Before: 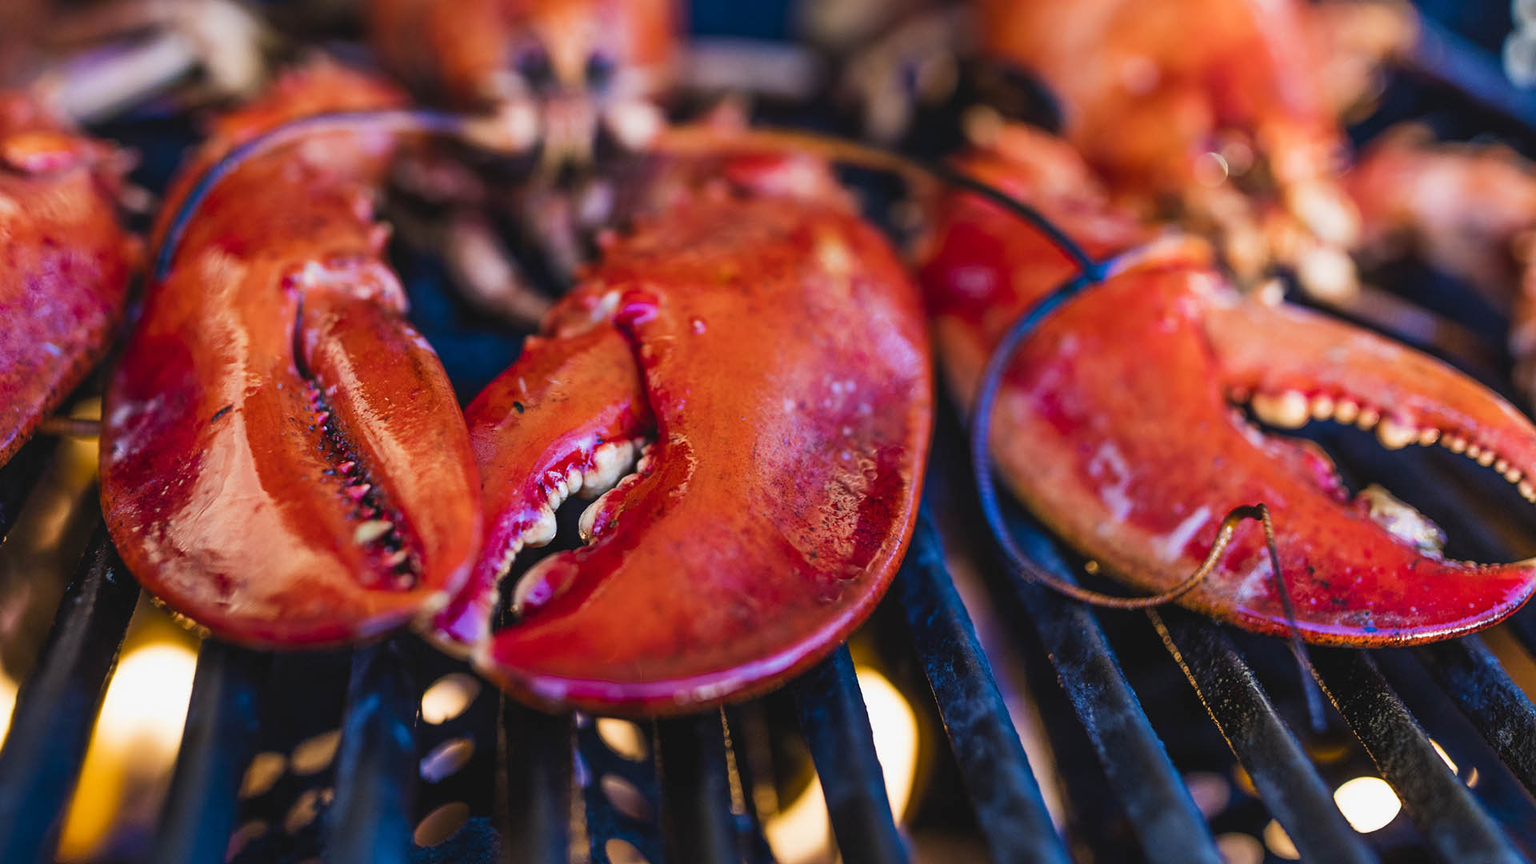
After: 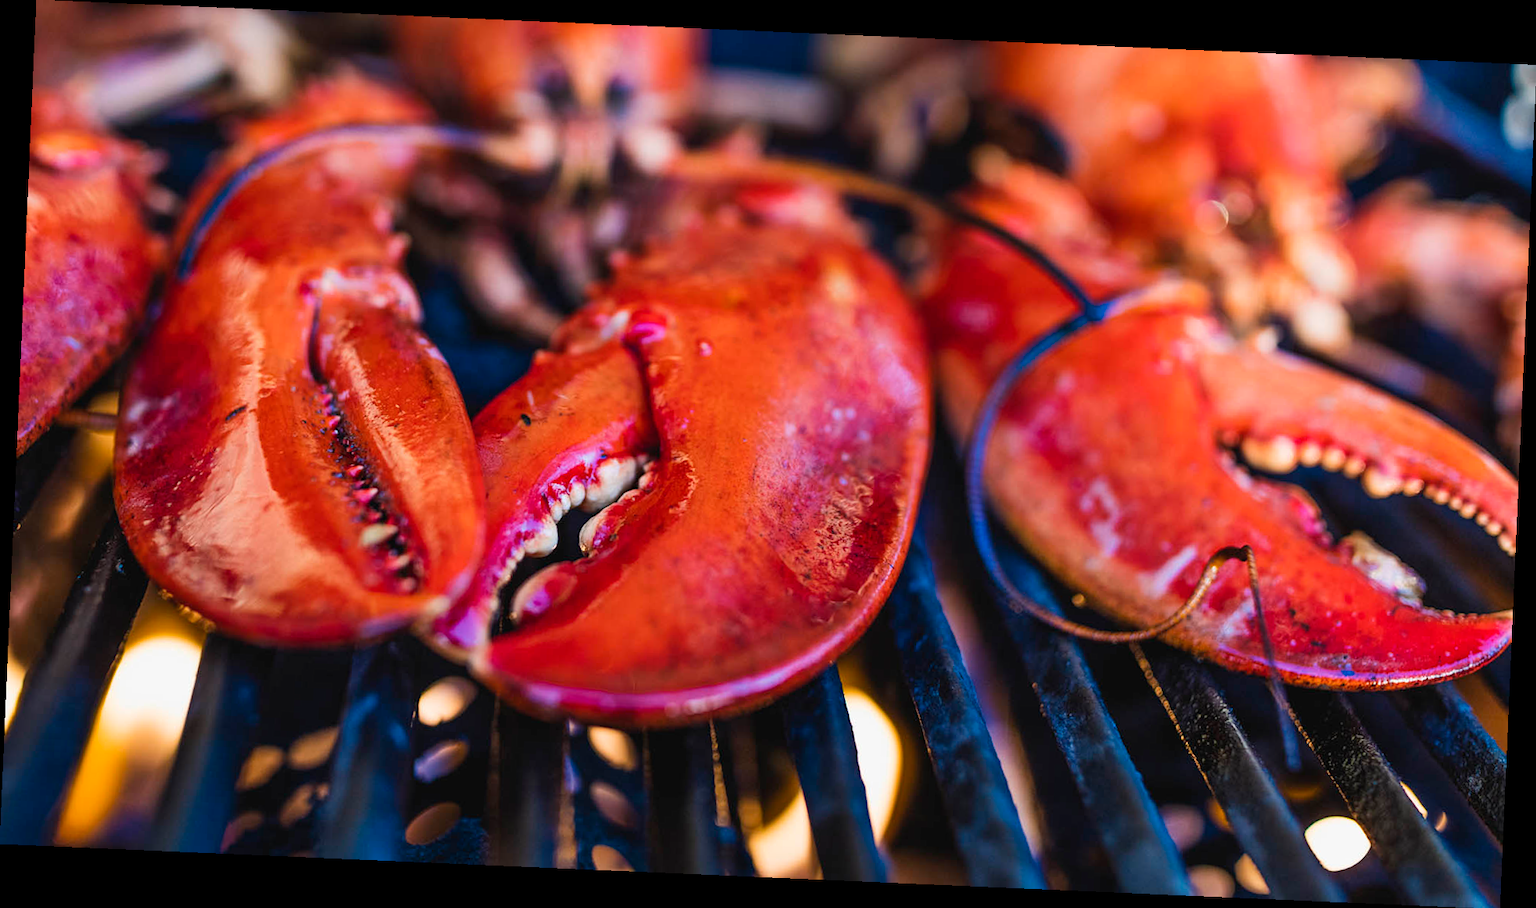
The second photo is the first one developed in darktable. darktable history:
crop and rotate: angle -2.49°
